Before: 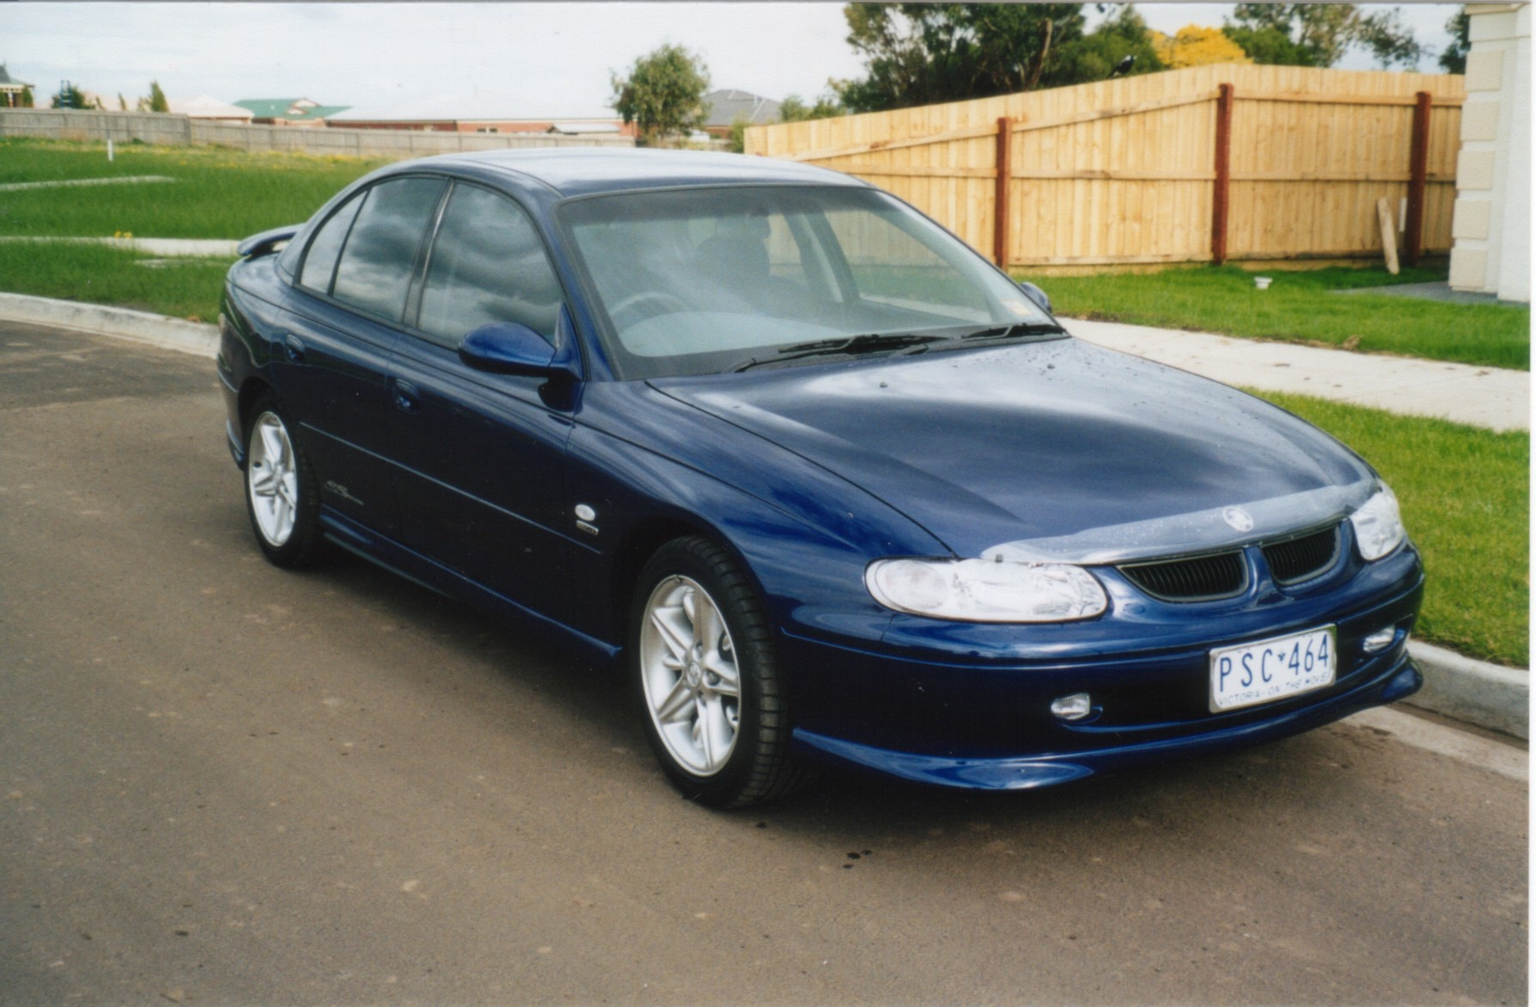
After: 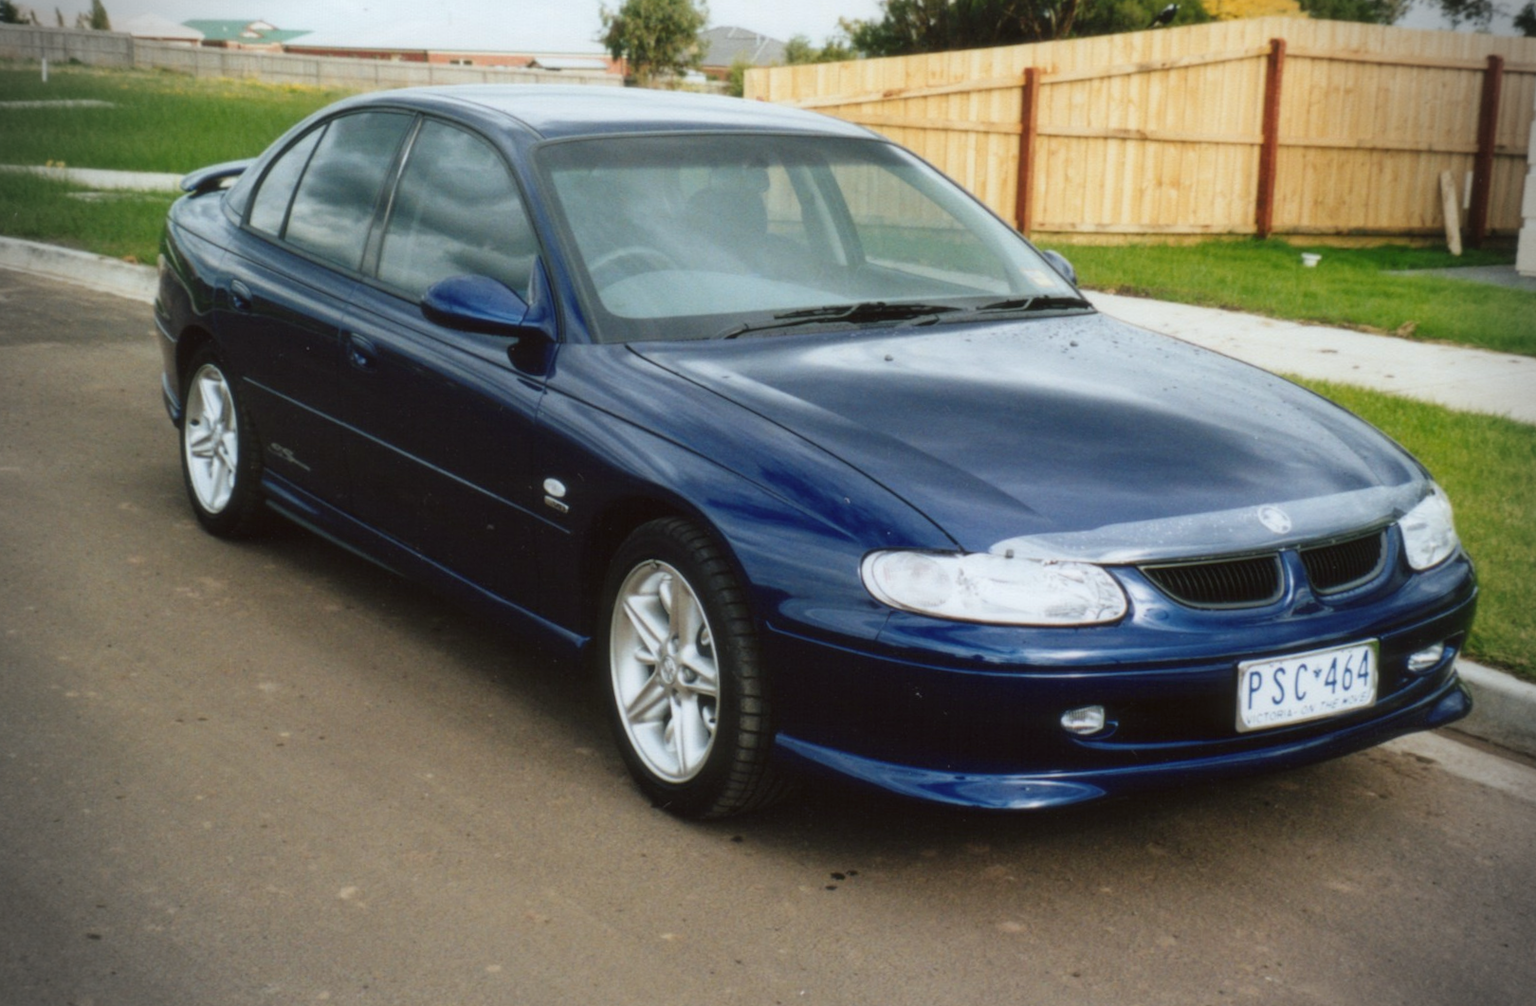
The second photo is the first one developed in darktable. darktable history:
crop and rotate: angle -1.96°, left 3.097%, top 4.154%, right 1.586%, bottom 0.529%
color correction: highlights a* -2.73, highlights b* -2.09, shadows a* 2.41, shadows b* 2.73
vignetting: fall-off start 88.03%, fall-off radius 24.9%
